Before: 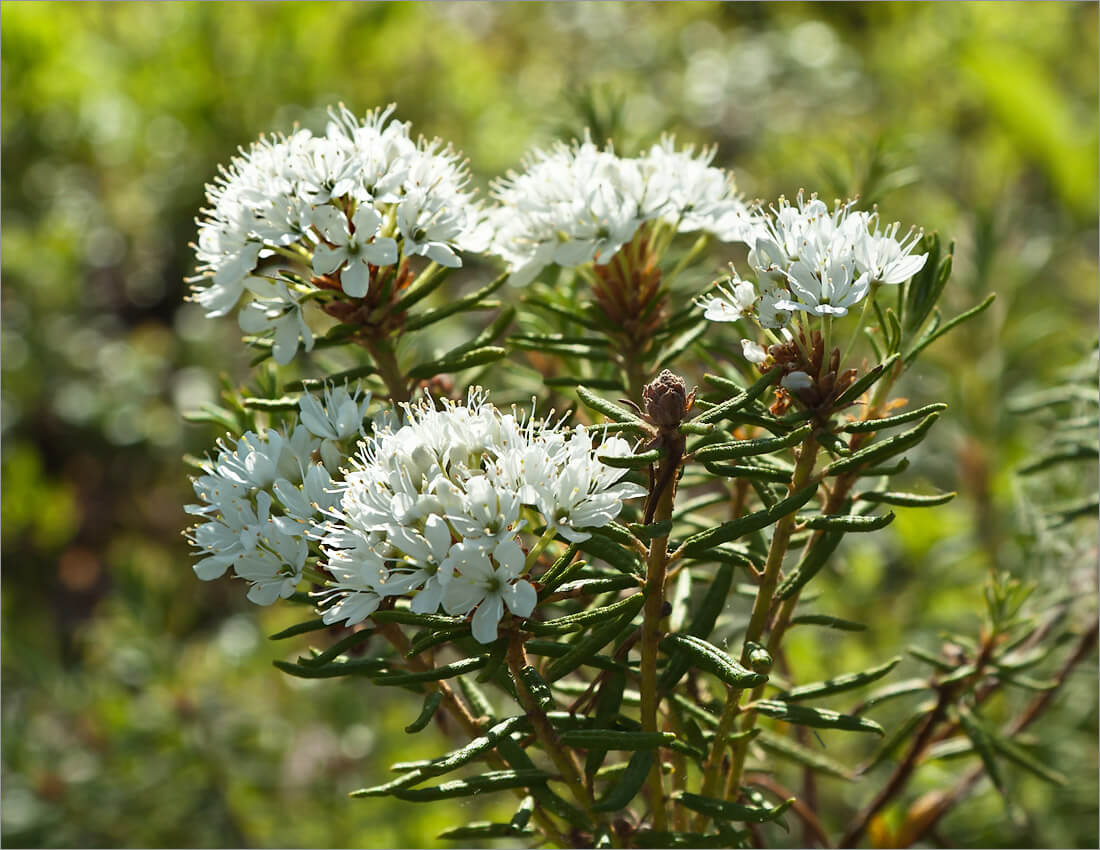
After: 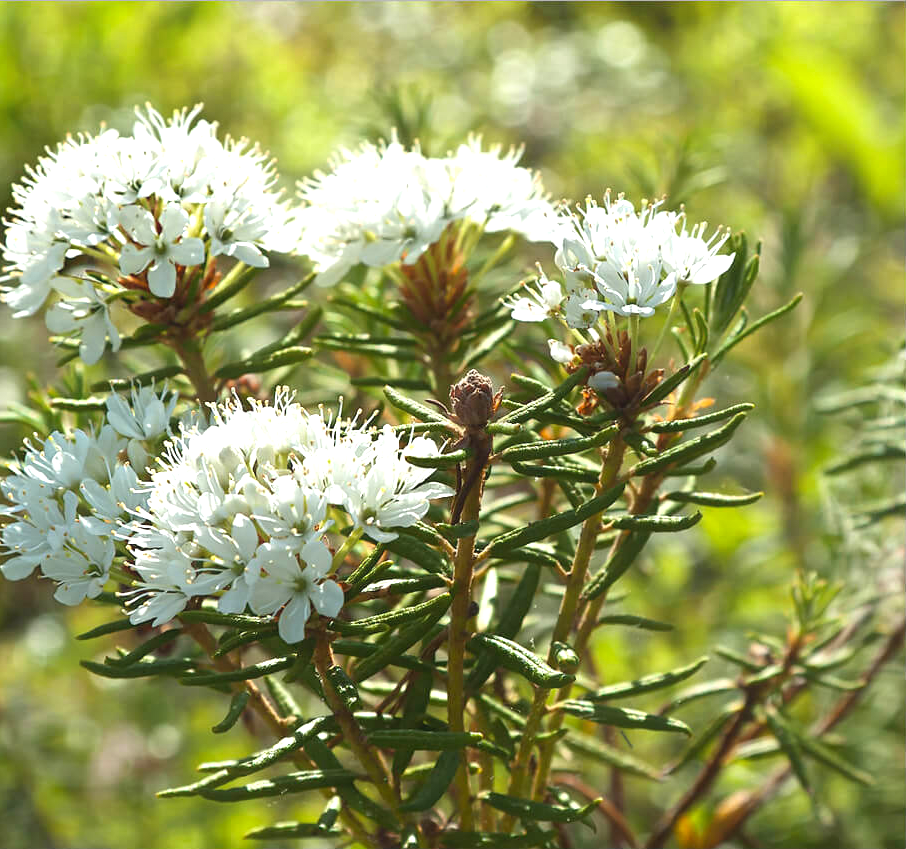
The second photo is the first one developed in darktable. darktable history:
crop: left 17.582%, bottom 0.031%
exposure: black level correction 0, exposure 0.7 EV, compensate exposure bias true, compensate highlight preservation false
contrast equalizer: y [[0.439, 0.44, 0.442, 0.457, 0.493, 0.498], [0.5 ×6], [0.5 ×6], [0 ×6], [0 ×6]], mix 0.76
